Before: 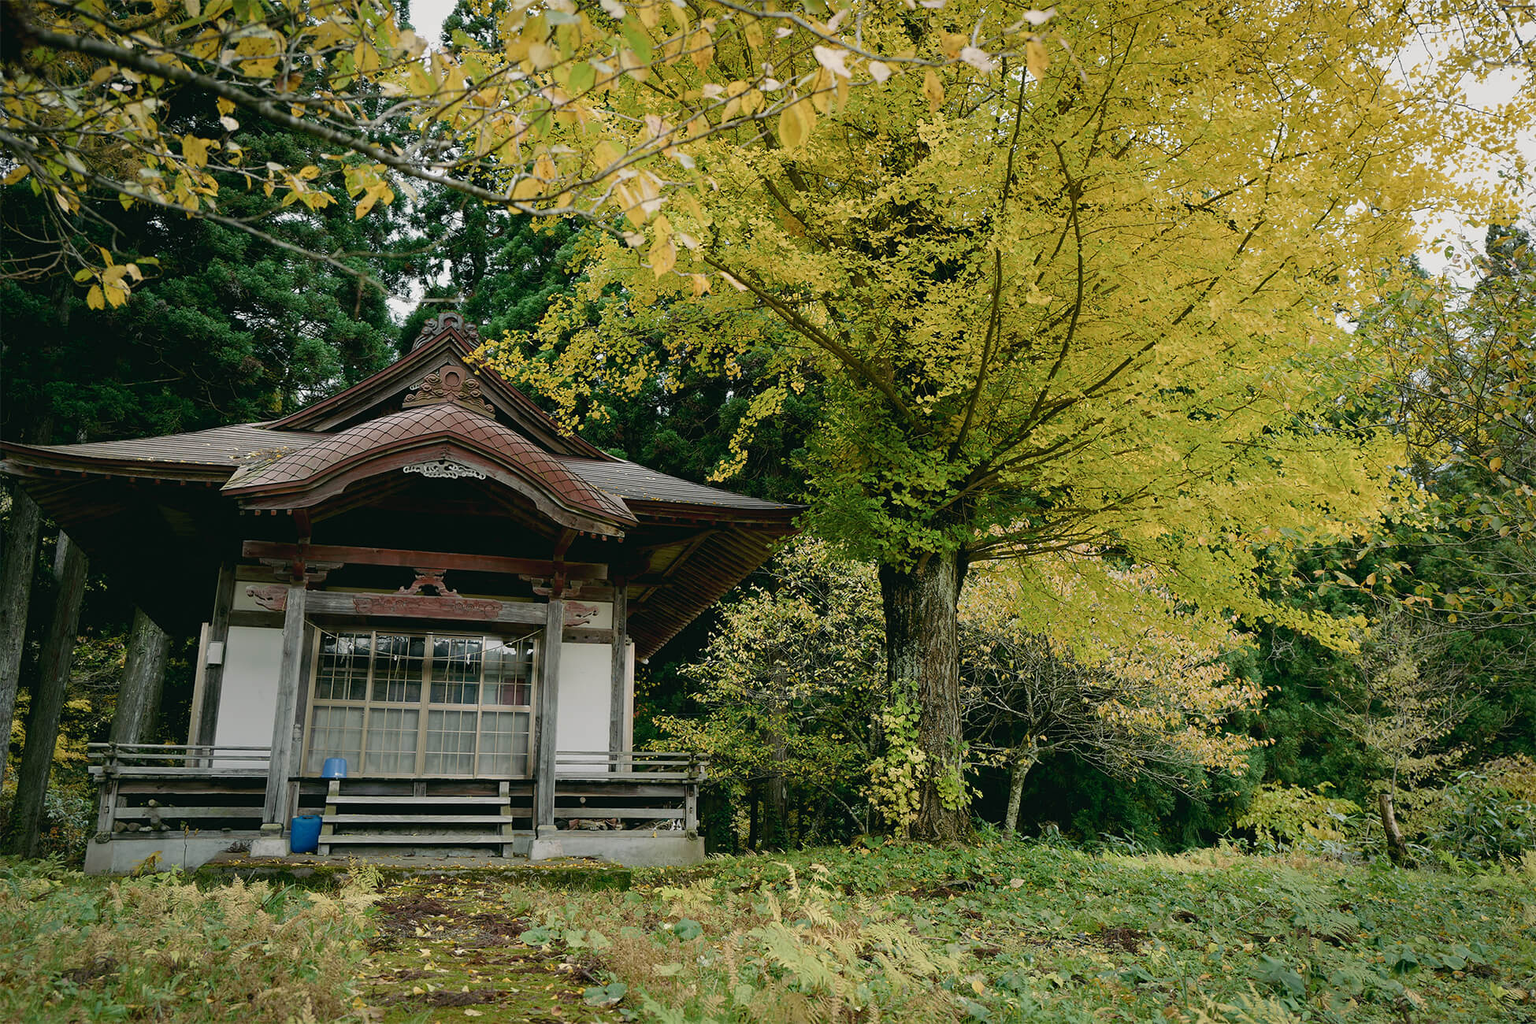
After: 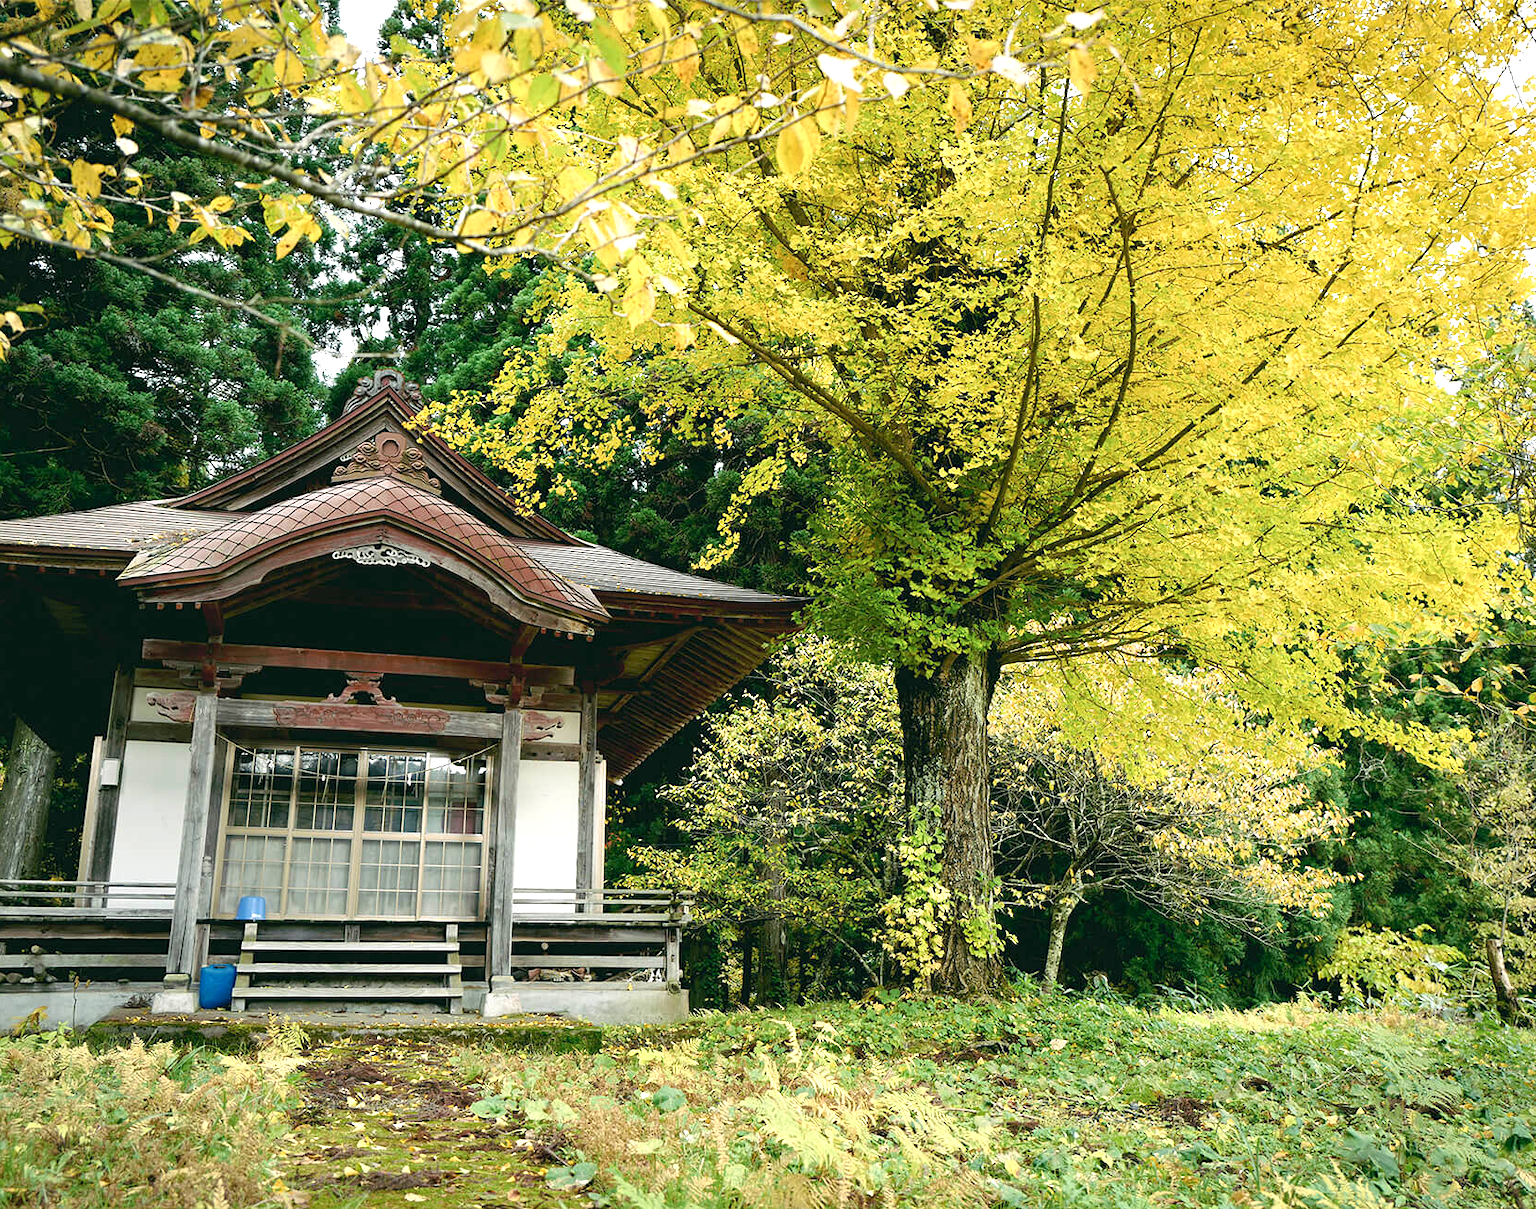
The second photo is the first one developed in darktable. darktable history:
exposure: black level correction 0.001, exposure 1.119 EV, compensate highlight preservation false
crop: left 7.997%, right 7.424%
